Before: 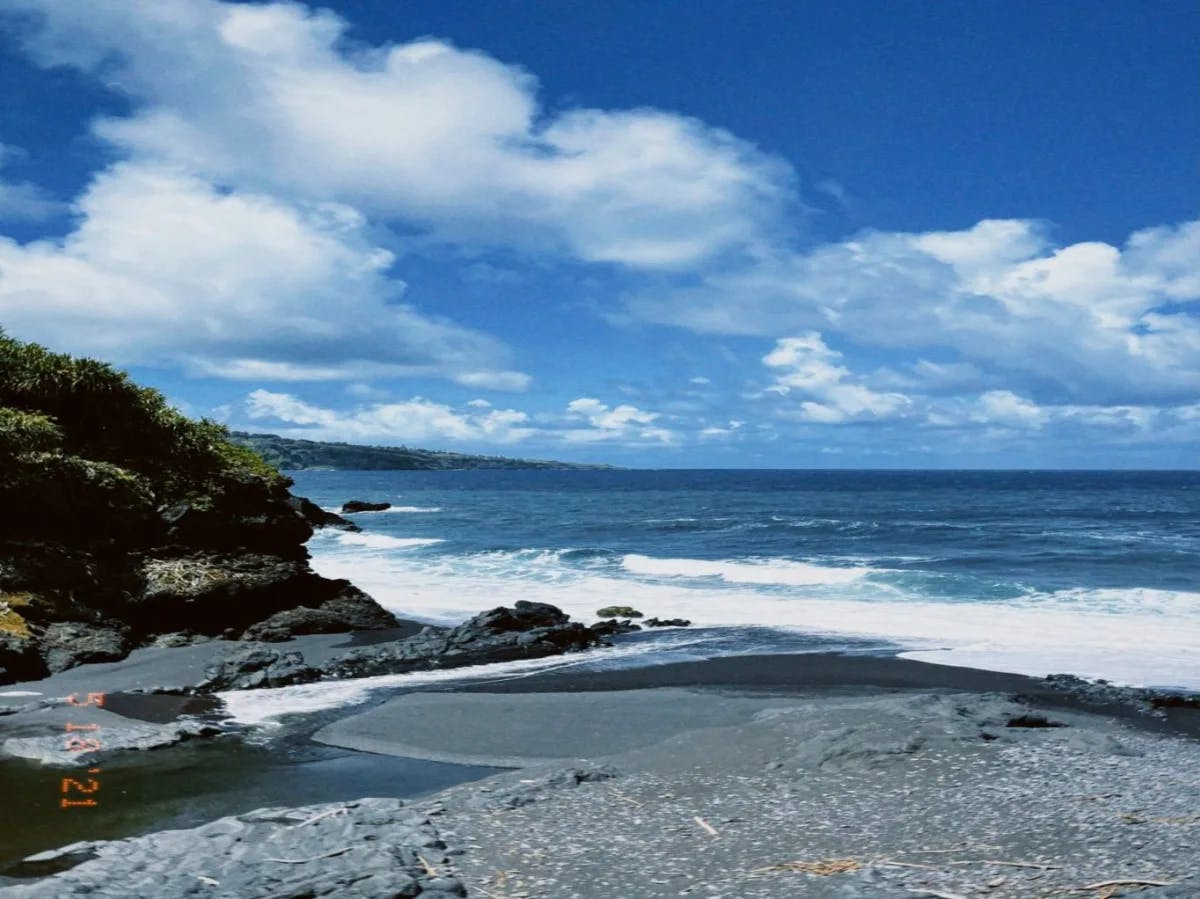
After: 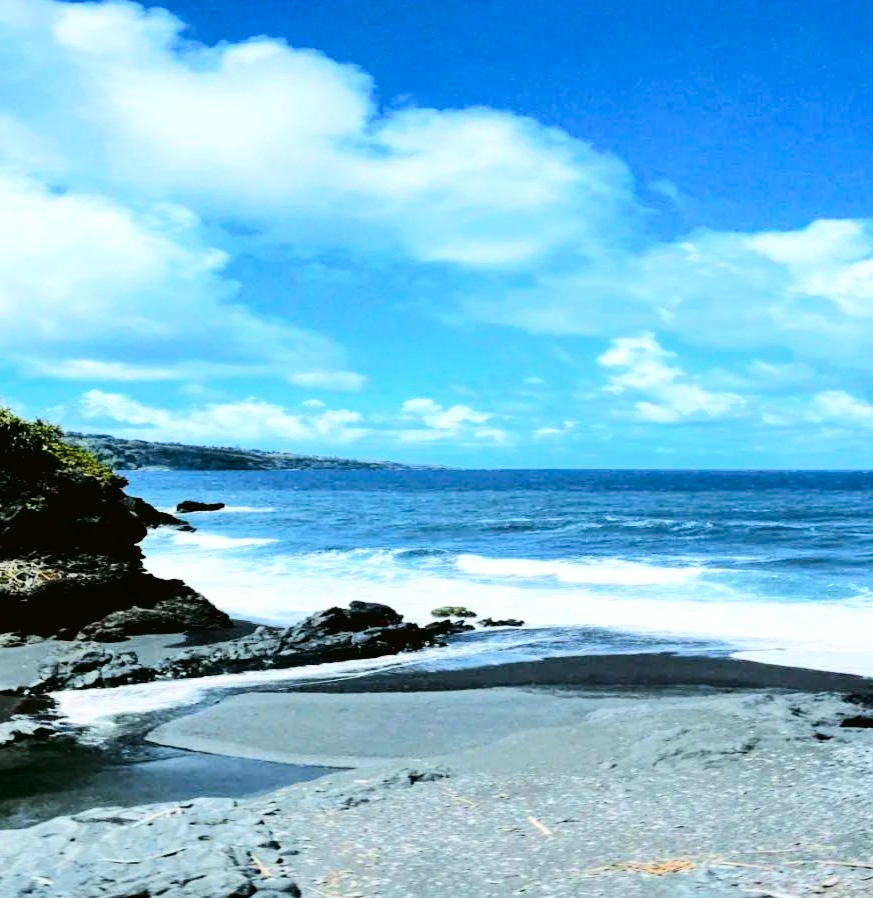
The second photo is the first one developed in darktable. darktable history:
exposure: black level correction 0, compensate exposure bias true, compensate highlight preservation false
crop: left 13.88%, right 13.3%
tone equalizer: -8 EV -1.05 EV, -7 EV -1.04 EV, -6 EV -0.898 EV, -5 EV -0.566 EV, -3 EV 0.567 EV, -2 EV 0.876 EV, -1 EV 0.988 EV, +0 EV 1.07 EV, mask exposure compensation -0.509 EV
tone curve: curves: ch0 [(0, 0.017) (0.091, 0.04) (0.296, 0.276) (0.439, 0.482) (0.64, 0.729) (0.785, 0.817) (0.995, 0.917)]; ch1 [(0, 0) (0.384, 0.365) (0.463, 0.447) (0.486, 0.474) (0.503, 0.497) (0.526, 0.52) (0.555, 0.564) (0.578, 0.589) (0.638, 0.66) (0.766, 0.773) (1, 1)]; ch2 [(0, 0) (0.374, 0.344) (0.446, 0.443) (0.501, 0.509) (0.528, 0.522) (0.569, 0.593) (0.61, 0.646) (0.666, 0.688) (1, 1)], color space Lab, independent channels, preserve colors none
